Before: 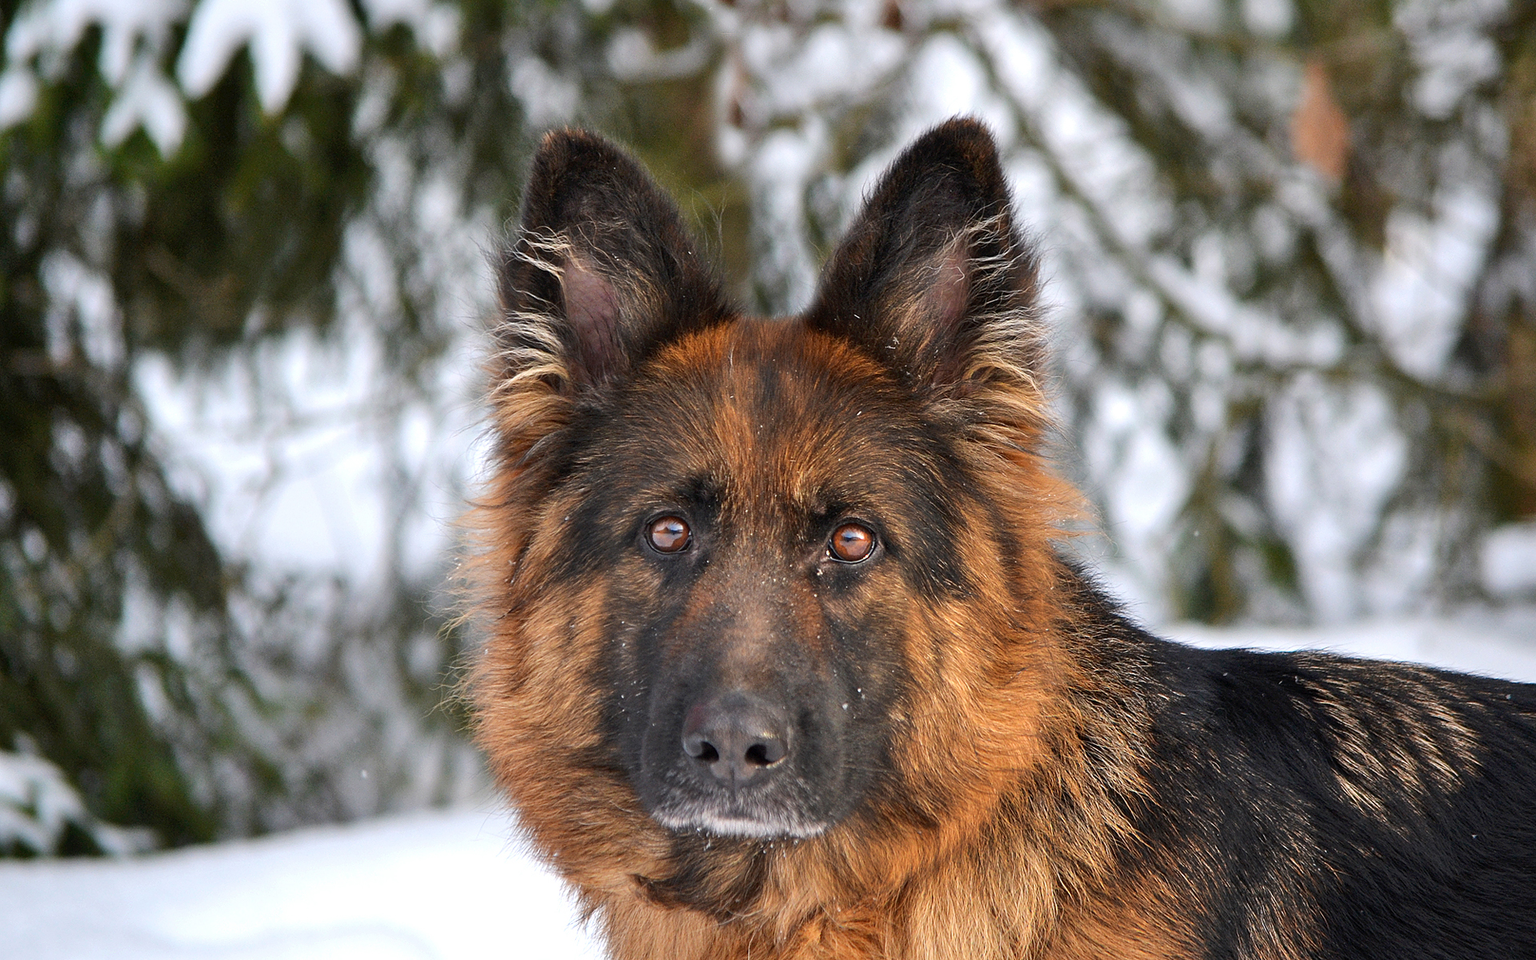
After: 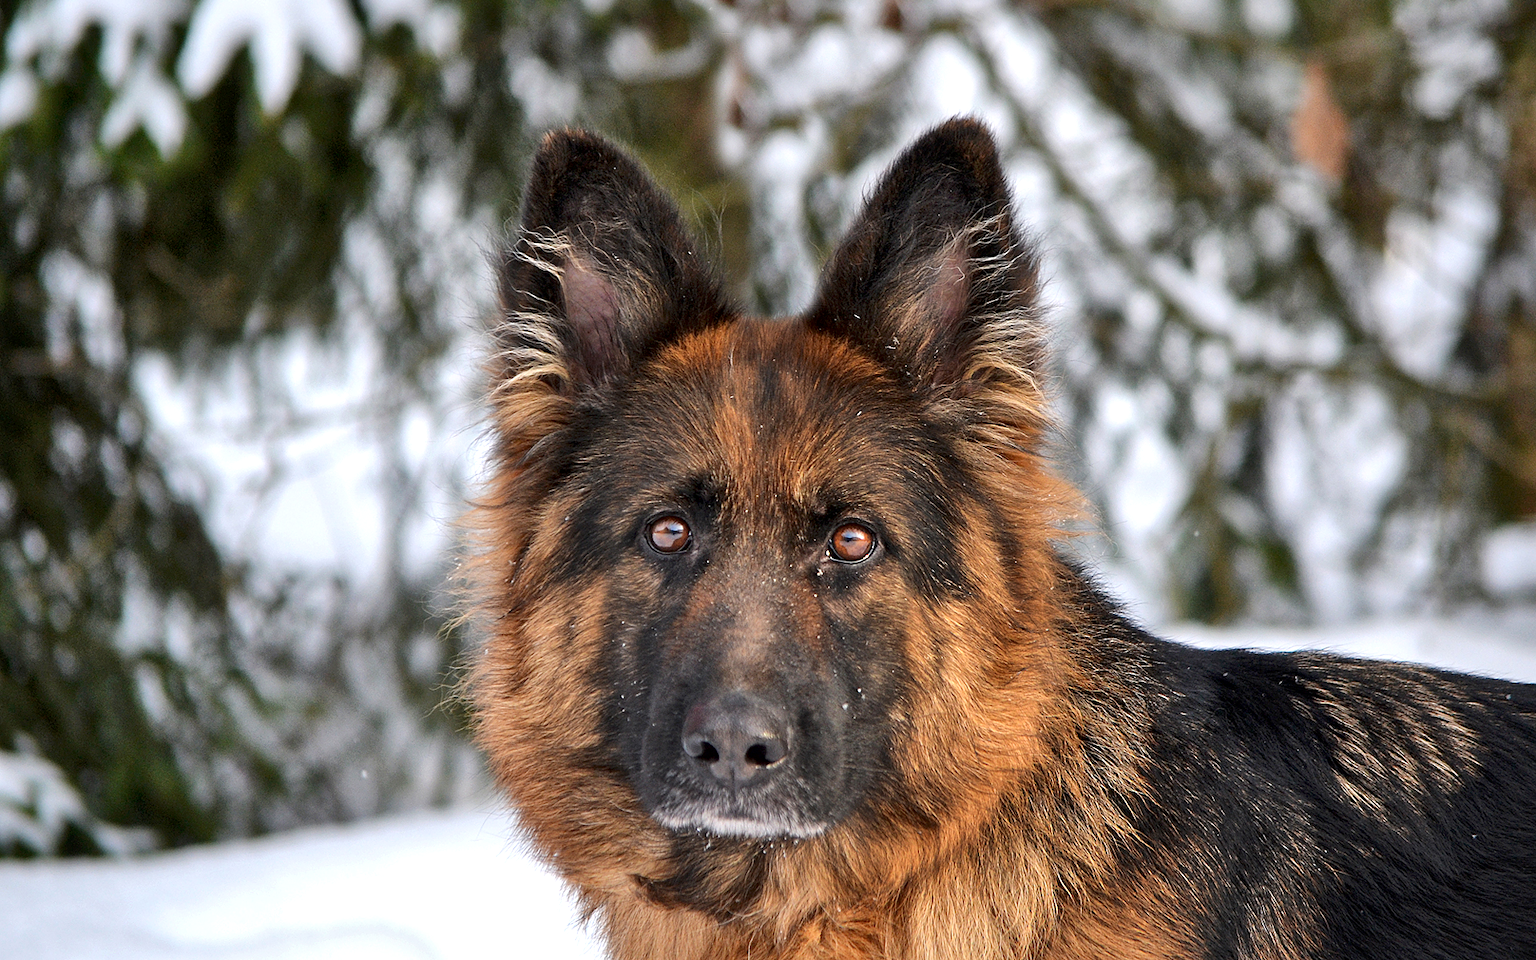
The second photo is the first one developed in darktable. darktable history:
local contrast: mode bilateral grid, contrast 20, coarseness 50, detail 140%, midtone range 0.2
sharpen: radius 5.325, amount 0.312, threshold 26.433
white balance: emerald 1
